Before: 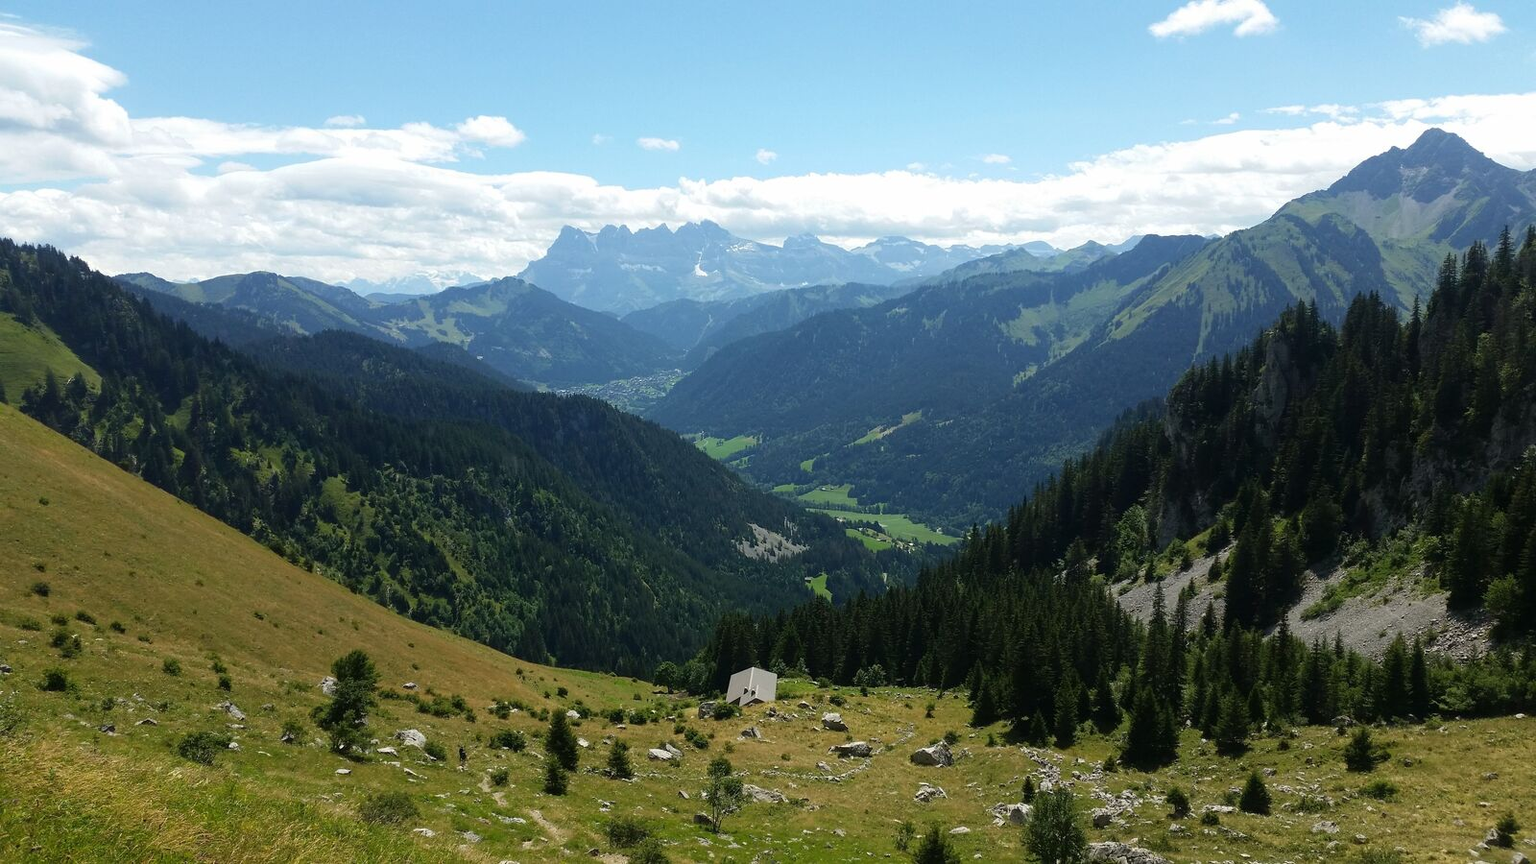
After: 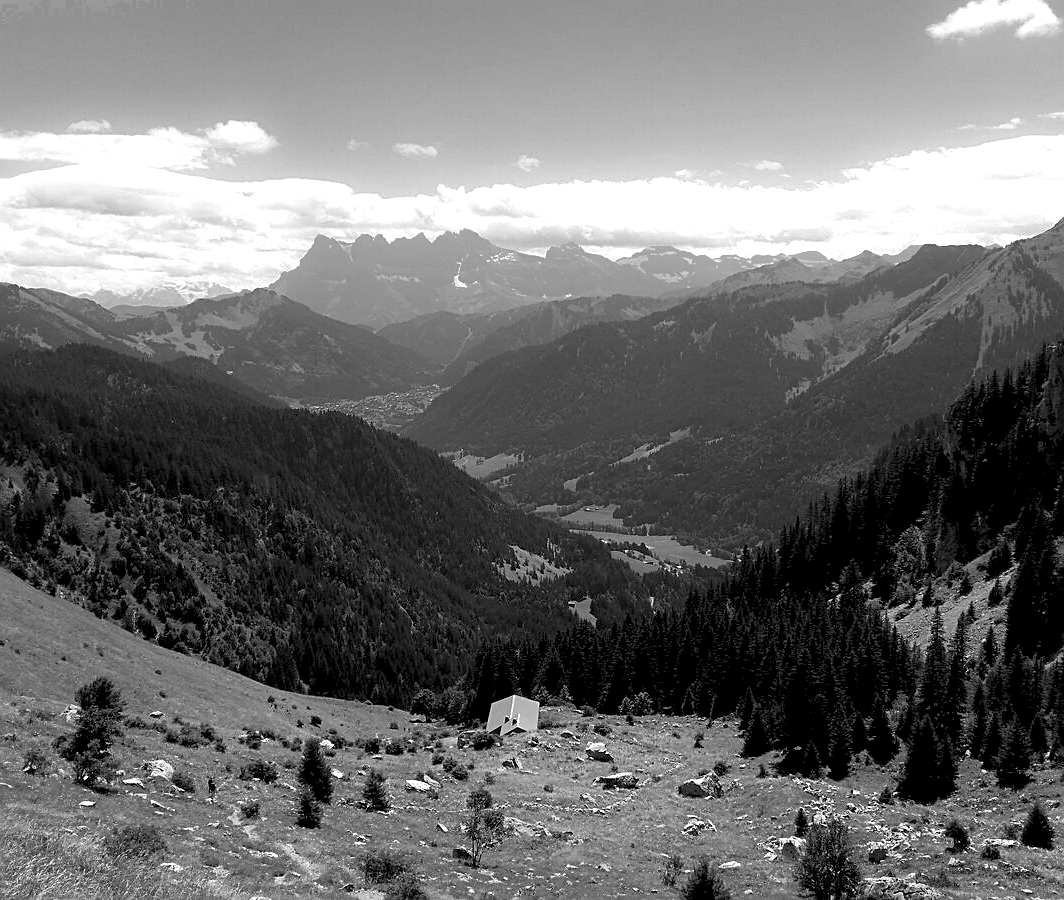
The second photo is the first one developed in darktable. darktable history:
crop: left 16.899%, right 16.556%
sharpen: on, module defaults
shadows and highlights: shadows 0, highlights 40
monochrome: a 79.32, b 81.83, size 1.1
exposure: black level correction 0.01, exposure 1 EV, compensate highlight preservation false
